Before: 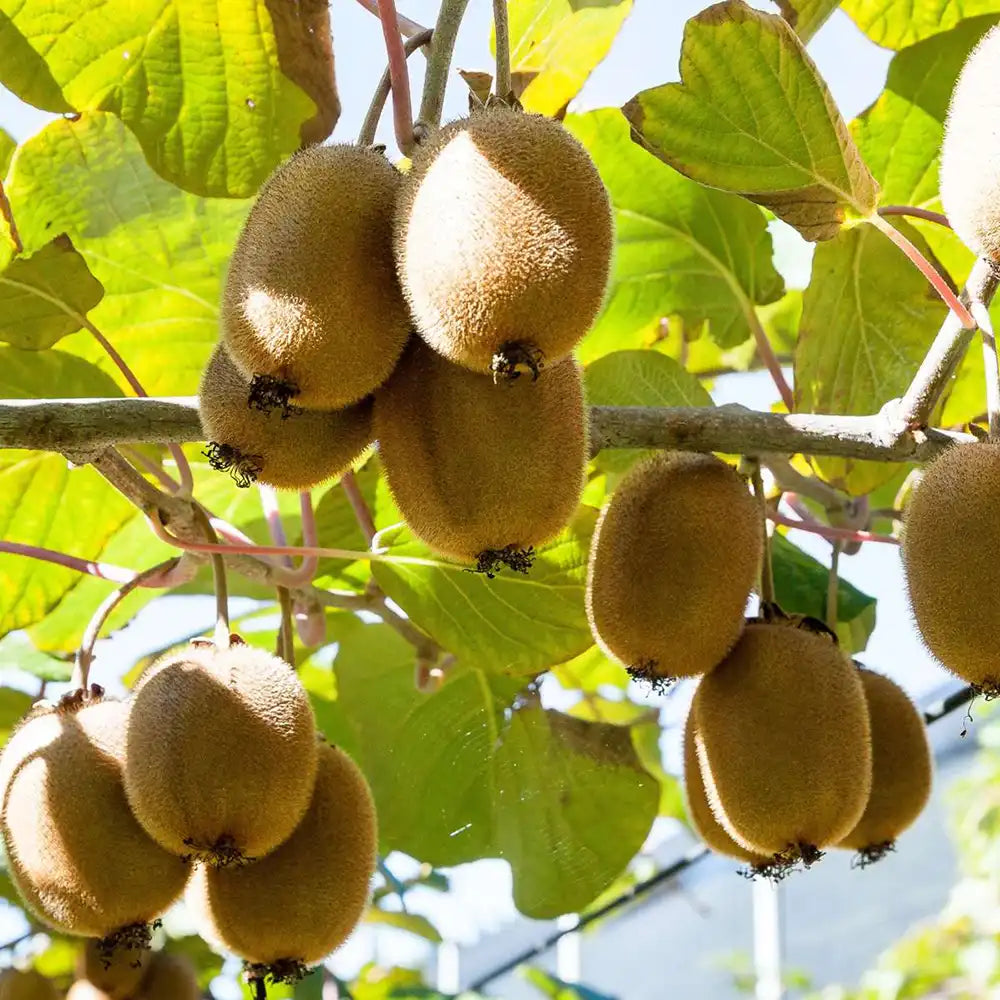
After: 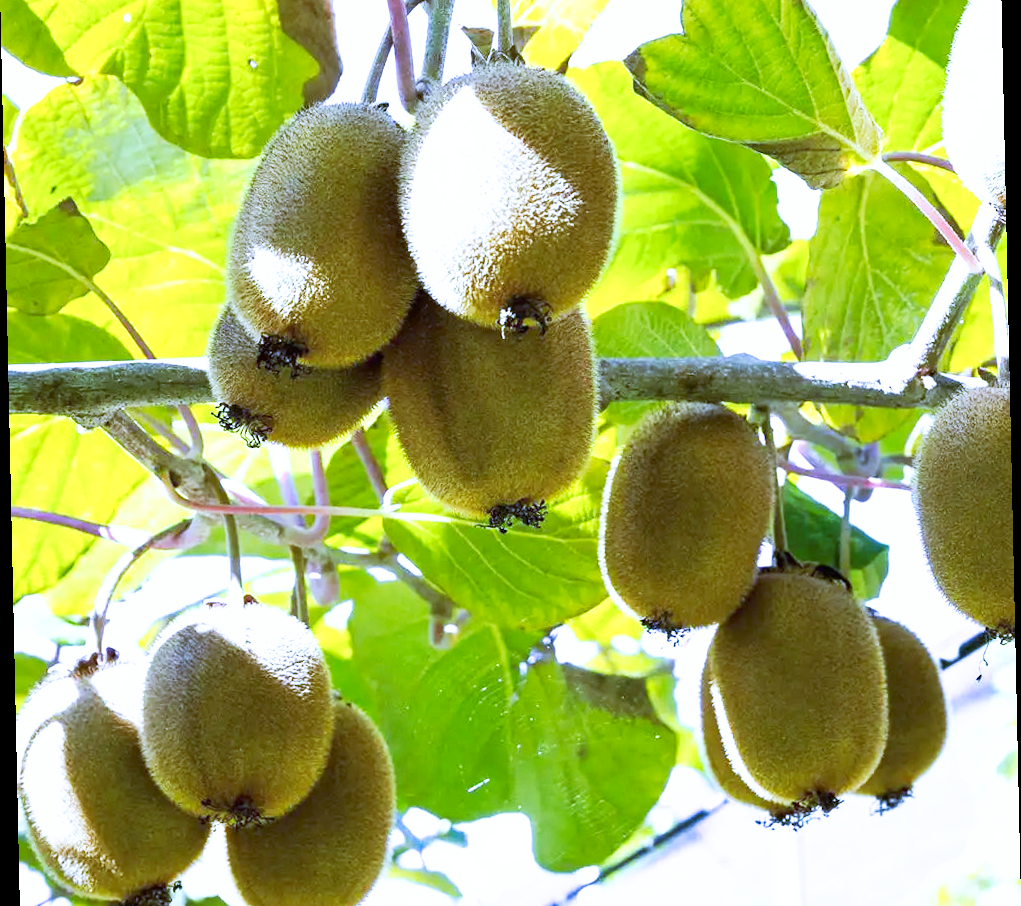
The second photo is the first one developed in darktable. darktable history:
rotate and perspective: rotation -1.24°, automatic cropping off
exposure: exposure 0.178 EV, compensate exposure bias true, compensate highlight preservation false
crop and rotate: top 5.609%, bottom 5.609%
white balance: red 0.766, blue 1.537
tone curve: curves: ch0 [(0, 0) (0.003, 0.01) (0.011, 0.017) (0.025, 0.035) (0.044, 0.068) (0.069, 0.109) (0.1, 0.144) (0.136, 0.185) (0.177, 0.231) (0.224, 0.279) (0.277, 0.346) (0.335, 0.42) (0.399, 0.5) (0.468, 0.603) (0.543, 0.712) (0.623, 0.808) (0.709, 0.883) (0.801, 0.957) (0.898, 0.993) (1, 1)], preserve colors none
